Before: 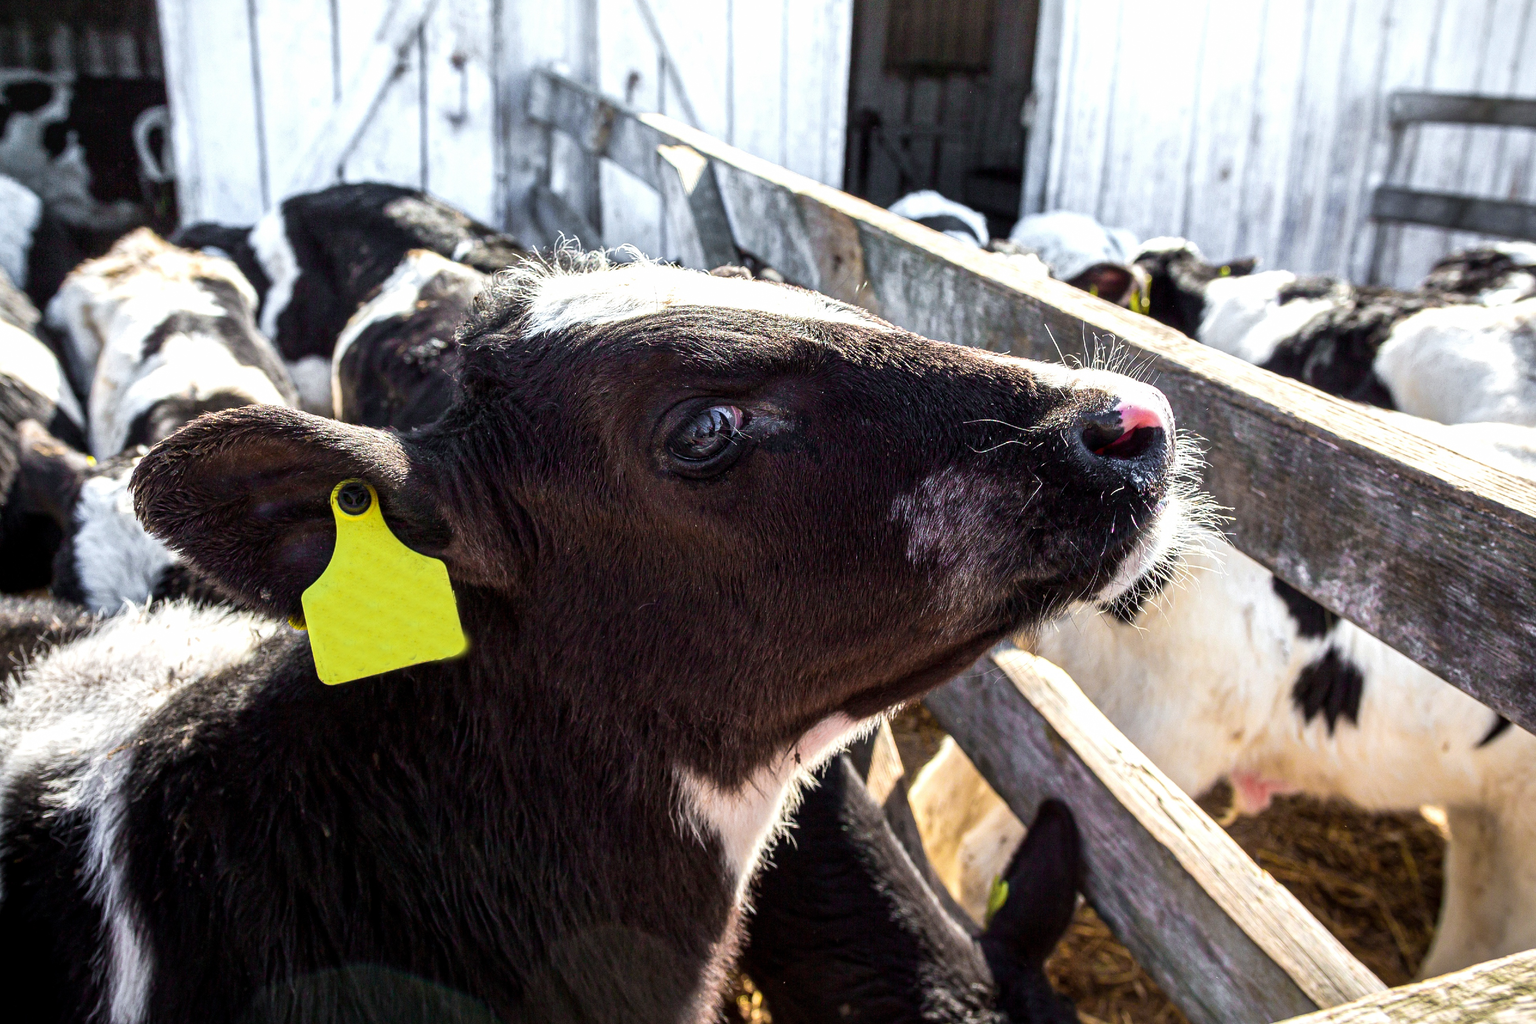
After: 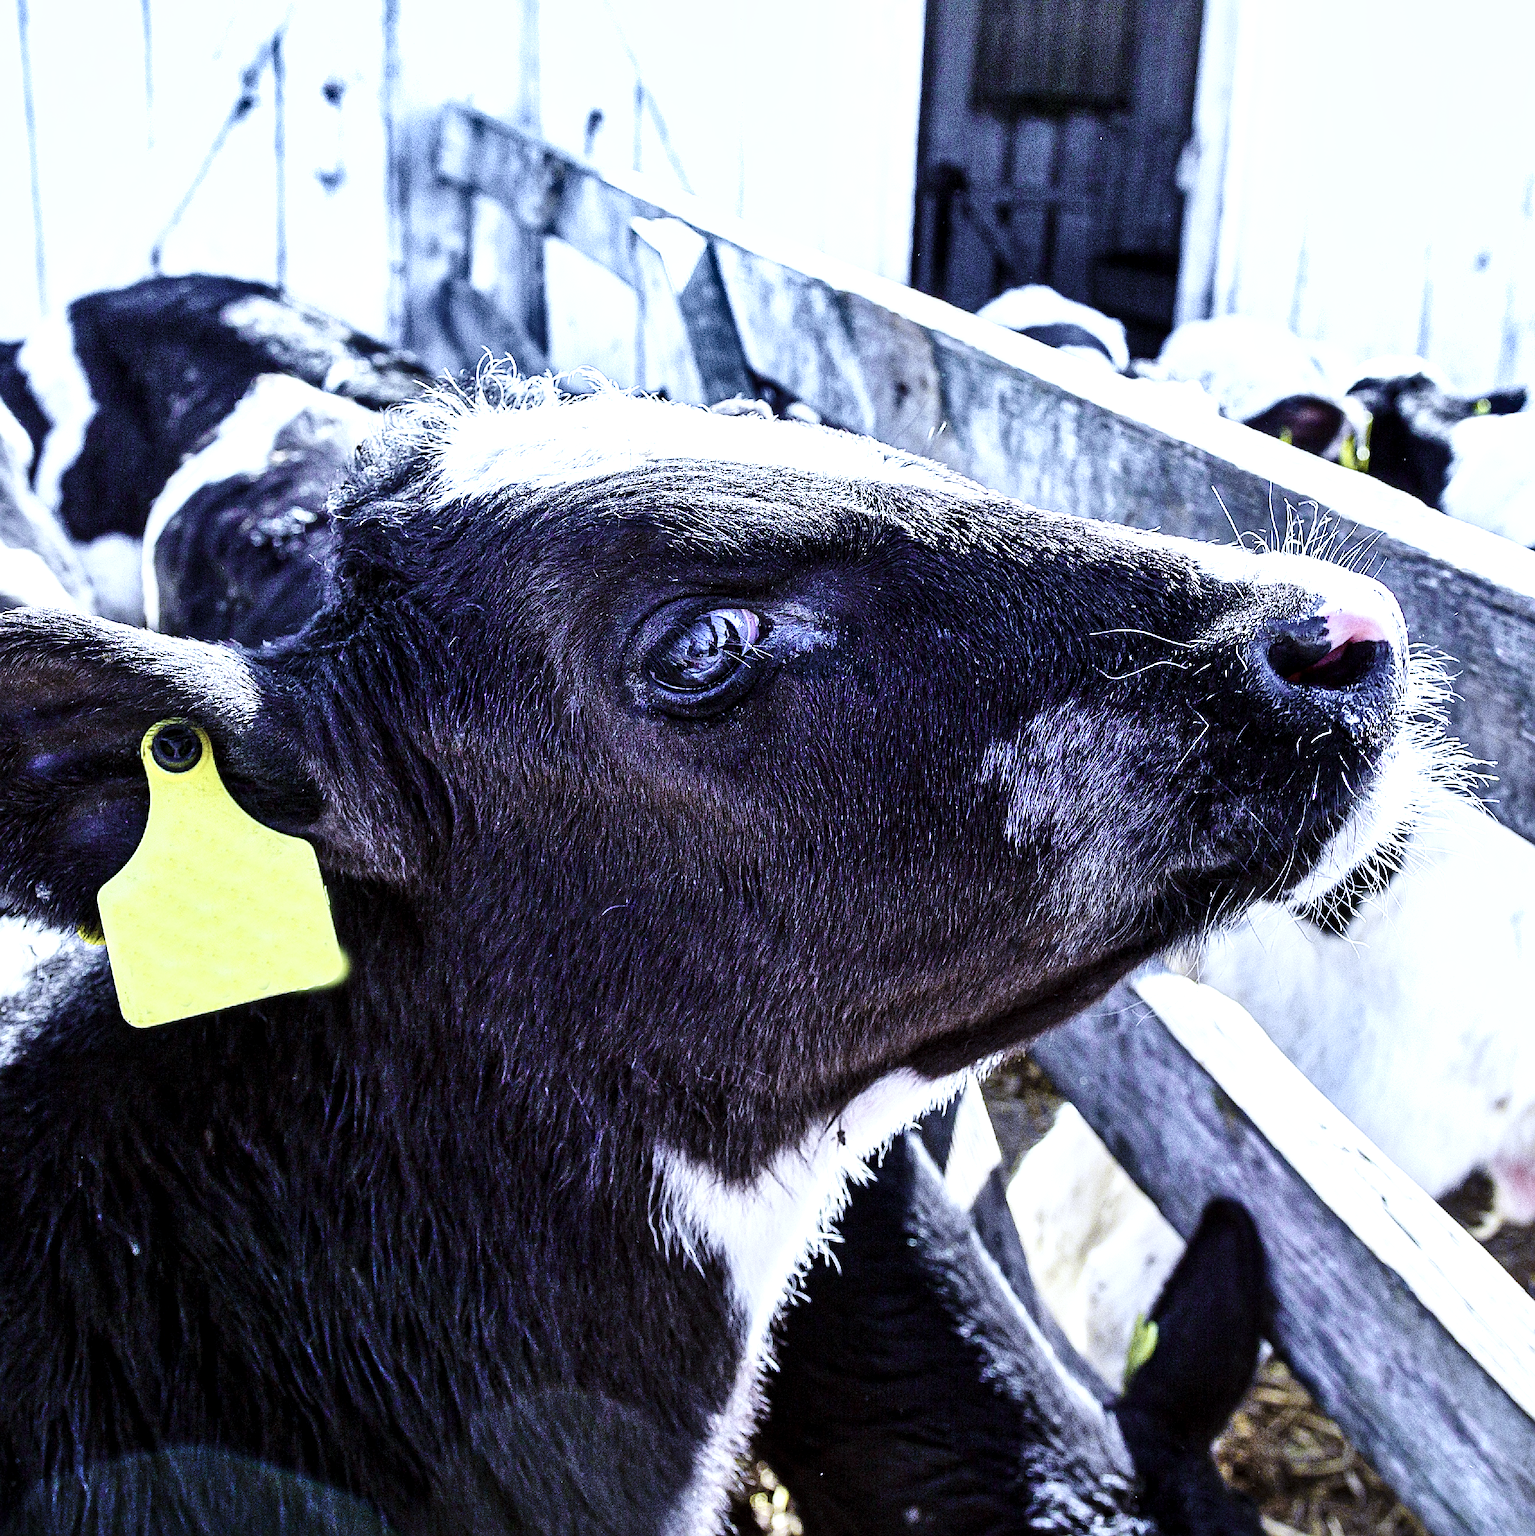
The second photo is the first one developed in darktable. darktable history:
sharpen: on, module defaults
base curve: curves: ch0 [(0, 0) (0.036, 0.025) (0.121, 0.166) (0.206, 0.329) (0.605, 0.79) (1, 1)], preserve colors none
crop: left 15.419%, right 17.914%
shadows and highlights: soften with gaussian
exposure: black level correction 0, exposure 0.7 EV, compensate exposure bias true, compensate highlight preservation false
contrast brightness saturation: contrast 0.1, saturation -0.36
local contrast: highlights 100%, shadows 100%, detail 120%, midtone range 0.2
white balance: red 0.766, blue 1.537
